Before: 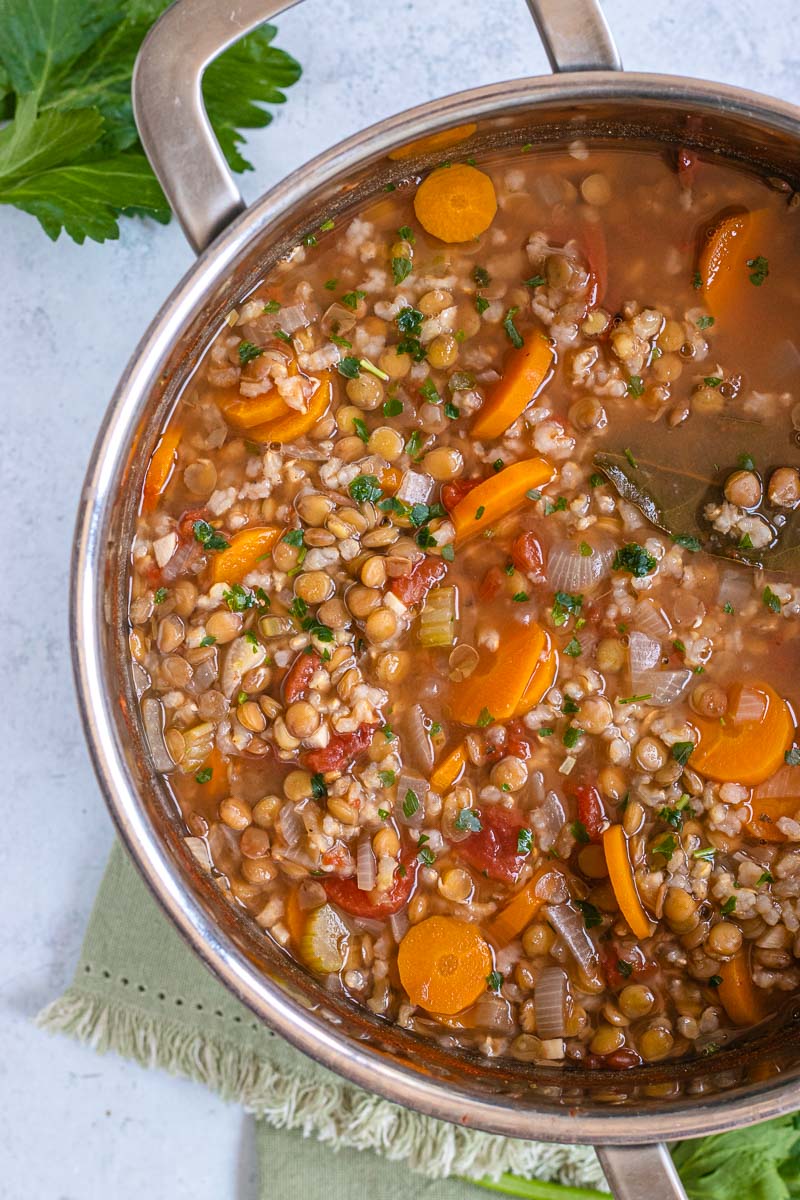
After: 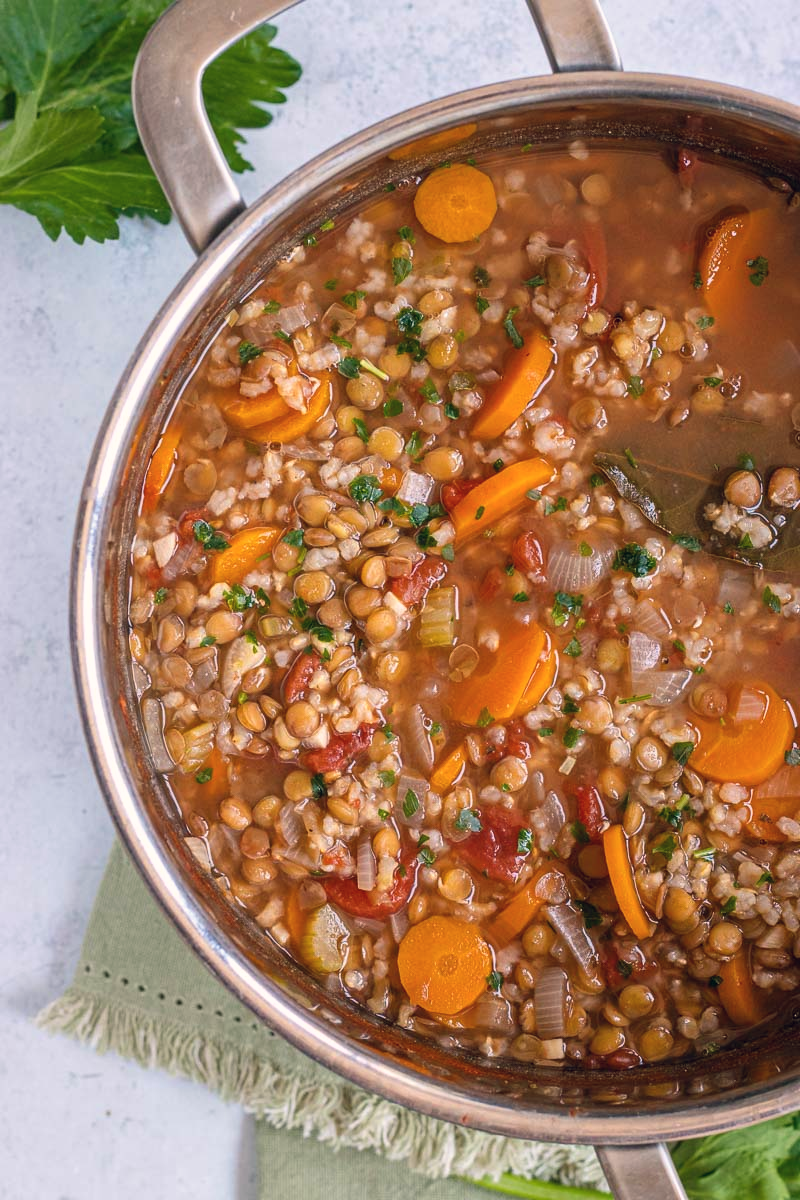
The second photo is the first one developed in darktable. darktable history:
color balance rgb: shadows lift › hue 87.51°, highlights gain › chroma 1.62%, highlights gain › hue 55.1°, global offset › chroma 0.06%, global offset › hue 253.66°, linear chroma grading › global chroma 0.5%
